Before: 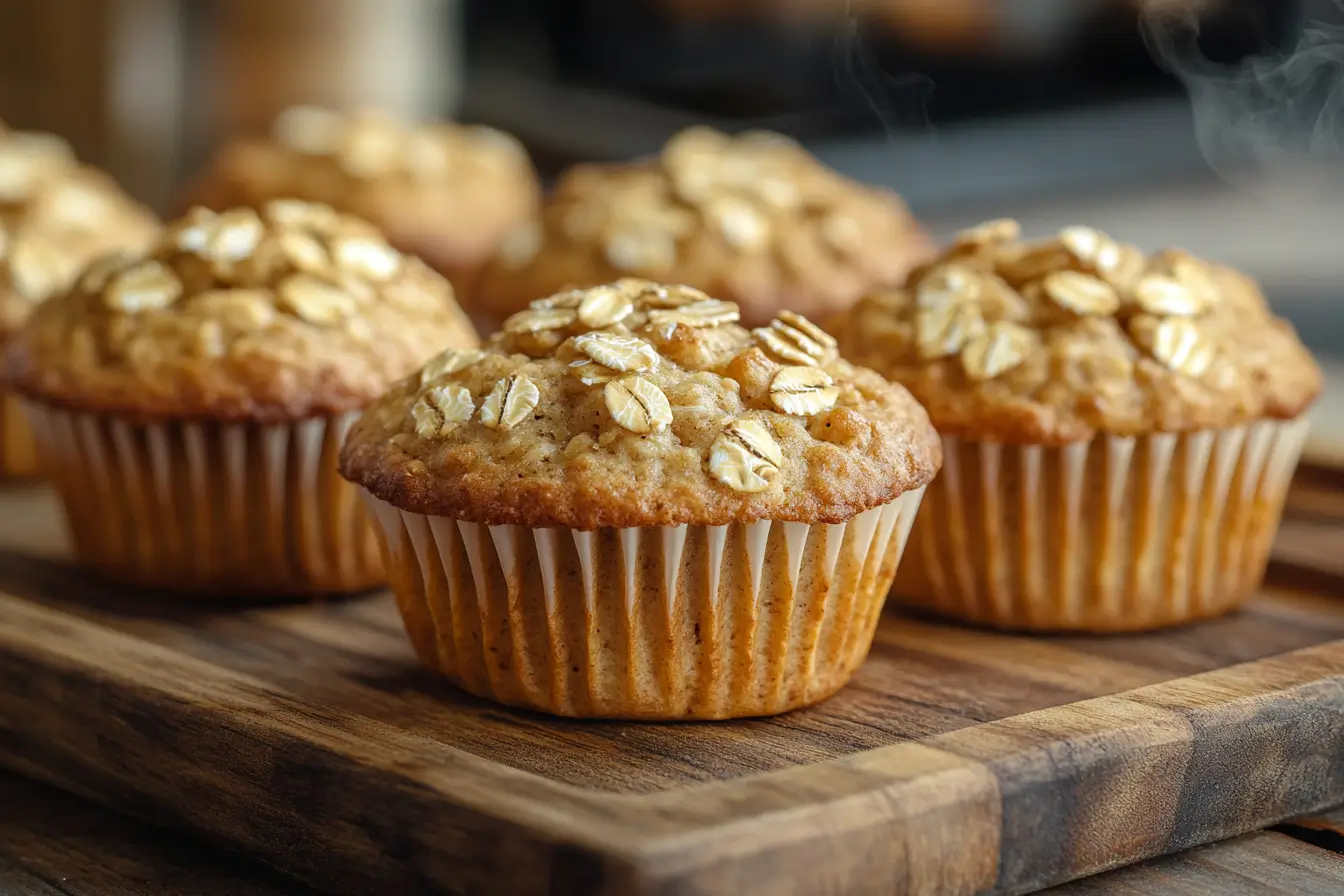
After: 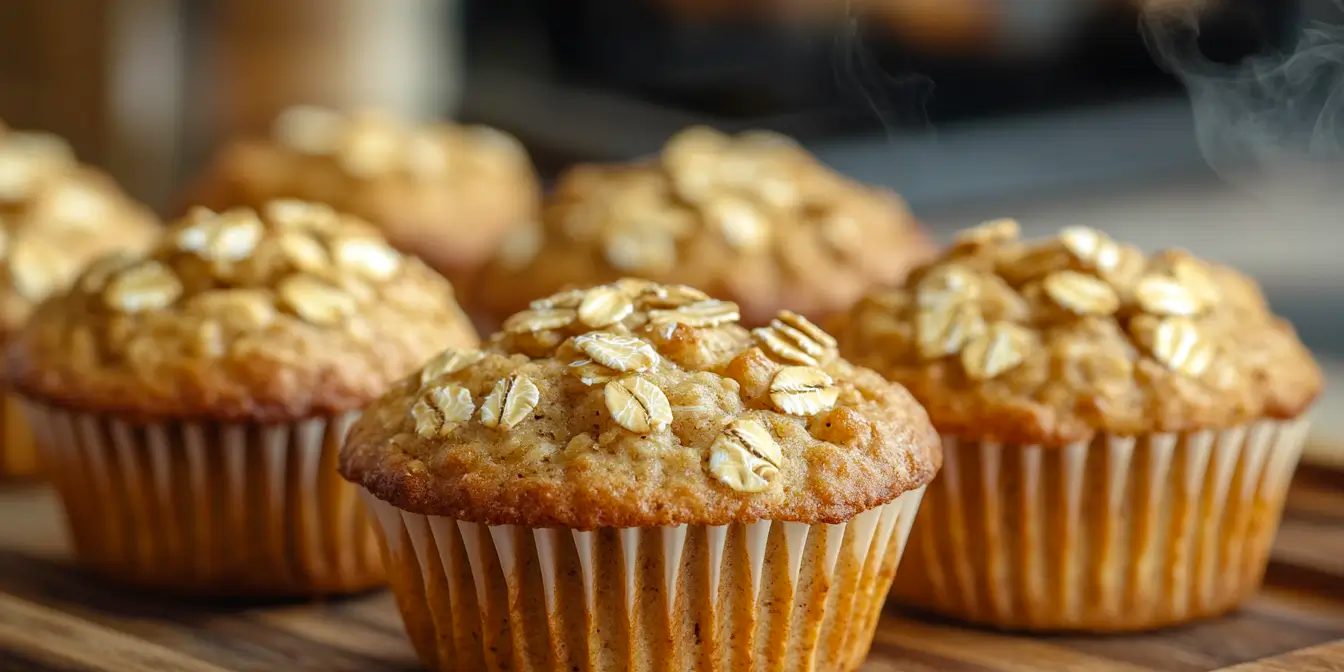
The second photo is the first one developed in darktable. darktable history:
crop: bottom 24.967%
color correction: saturation 1.11
